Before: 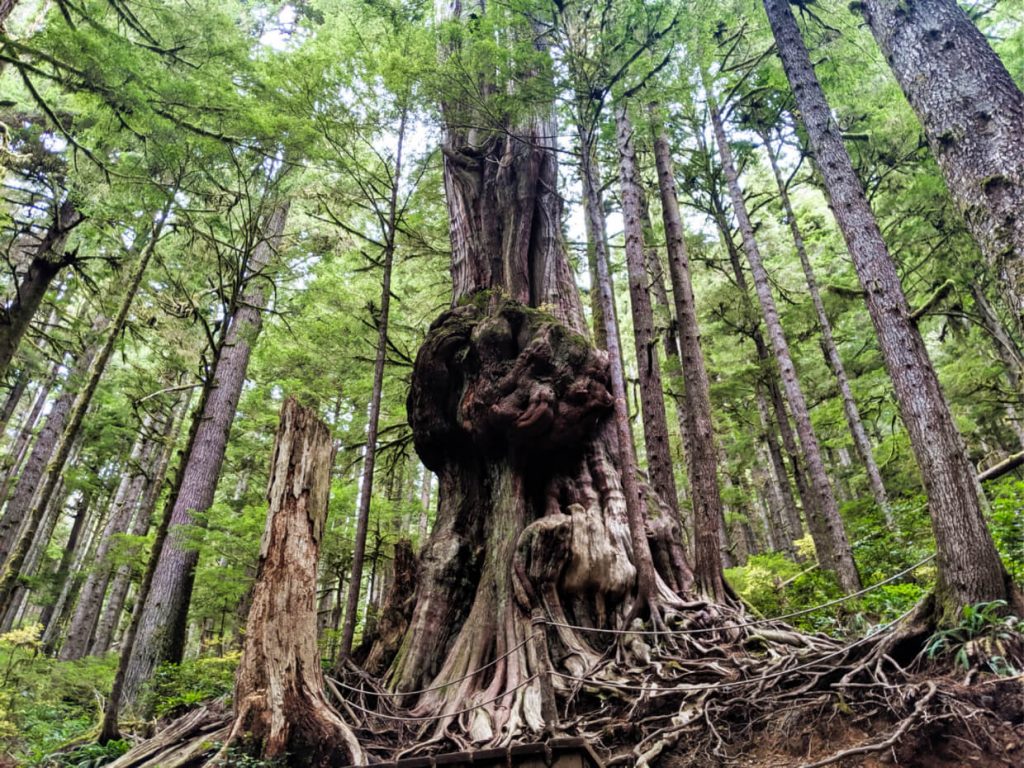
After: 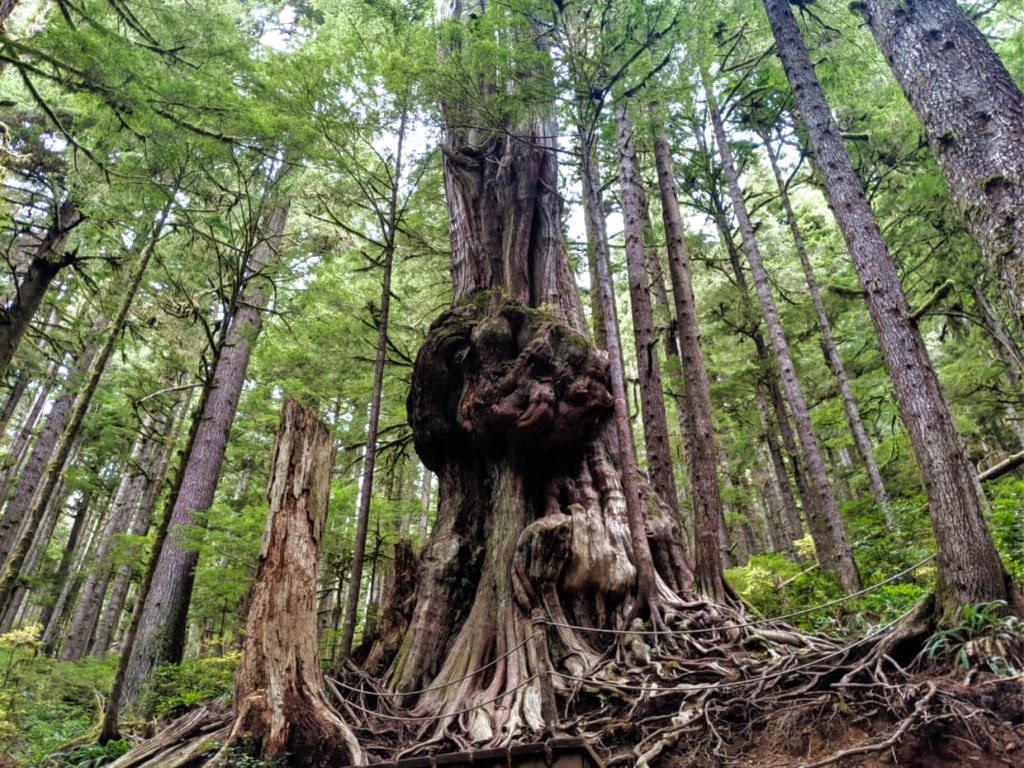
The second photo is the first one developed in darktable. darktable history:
tone equalizer: -8 EV -0.001 EV, -7 EV 0.003 EV, -6 EV -0.001 EV, -5 EV -0.015 EV, -4 EV -0.079 EV, -3 EV -0.214 EV, -2 EV -0.242 EV, -1 EV 0.086 EV, +0 EV 0.306 EV, edges refinement/feathering 500, mask exposure compensation -1.57 EV, preserve details no
